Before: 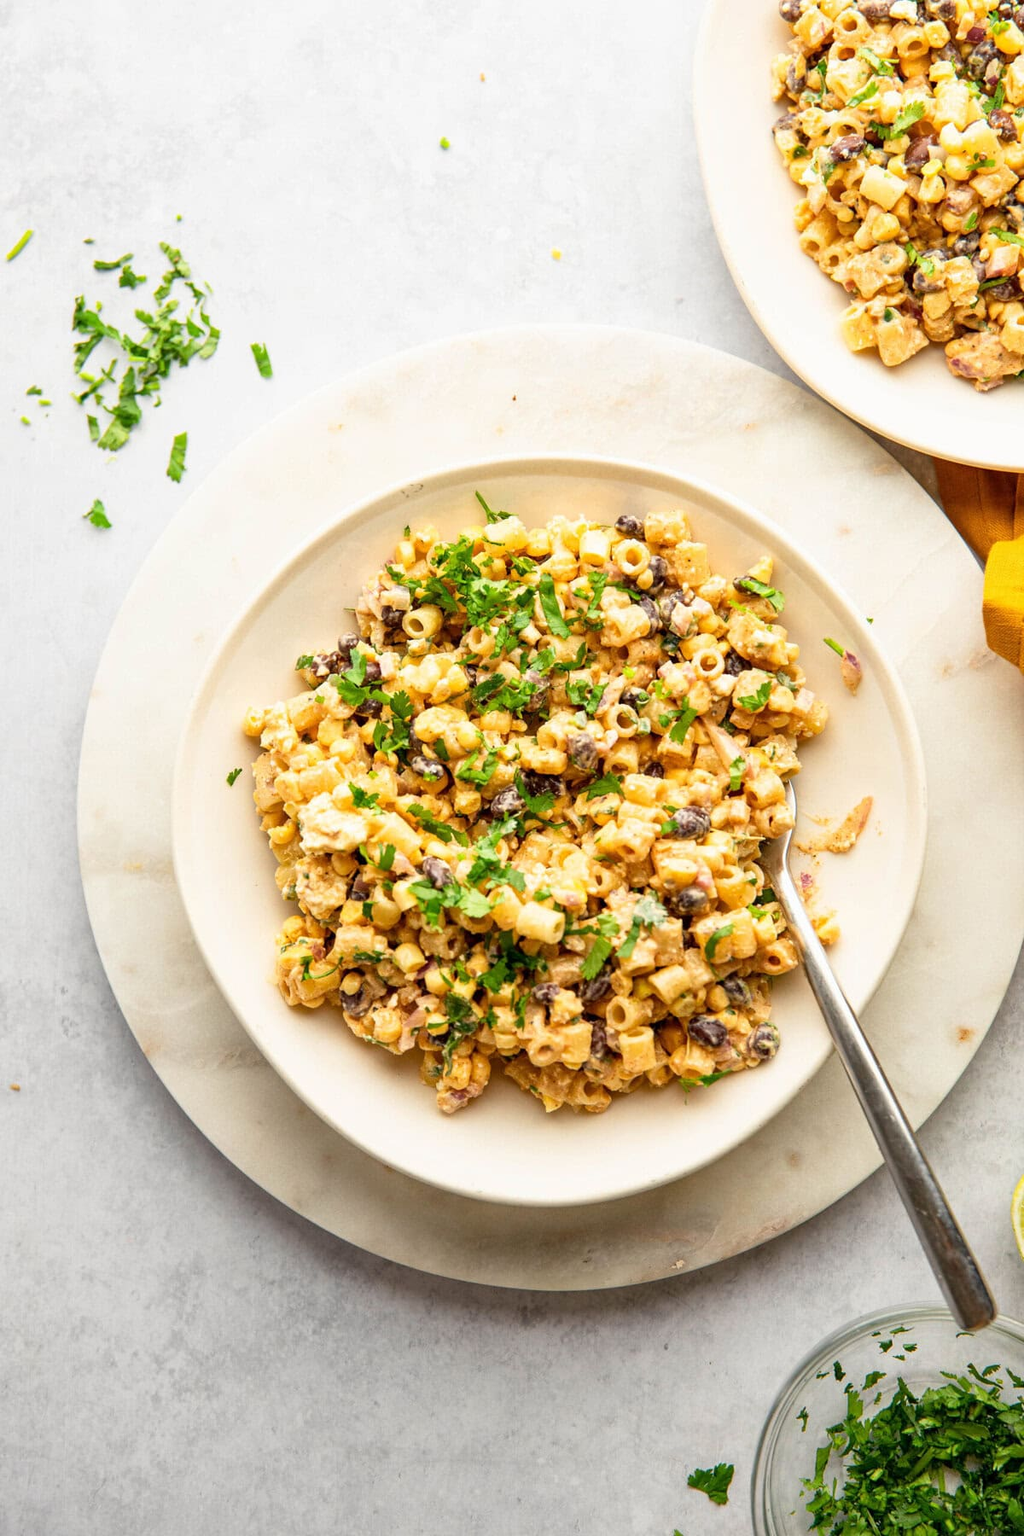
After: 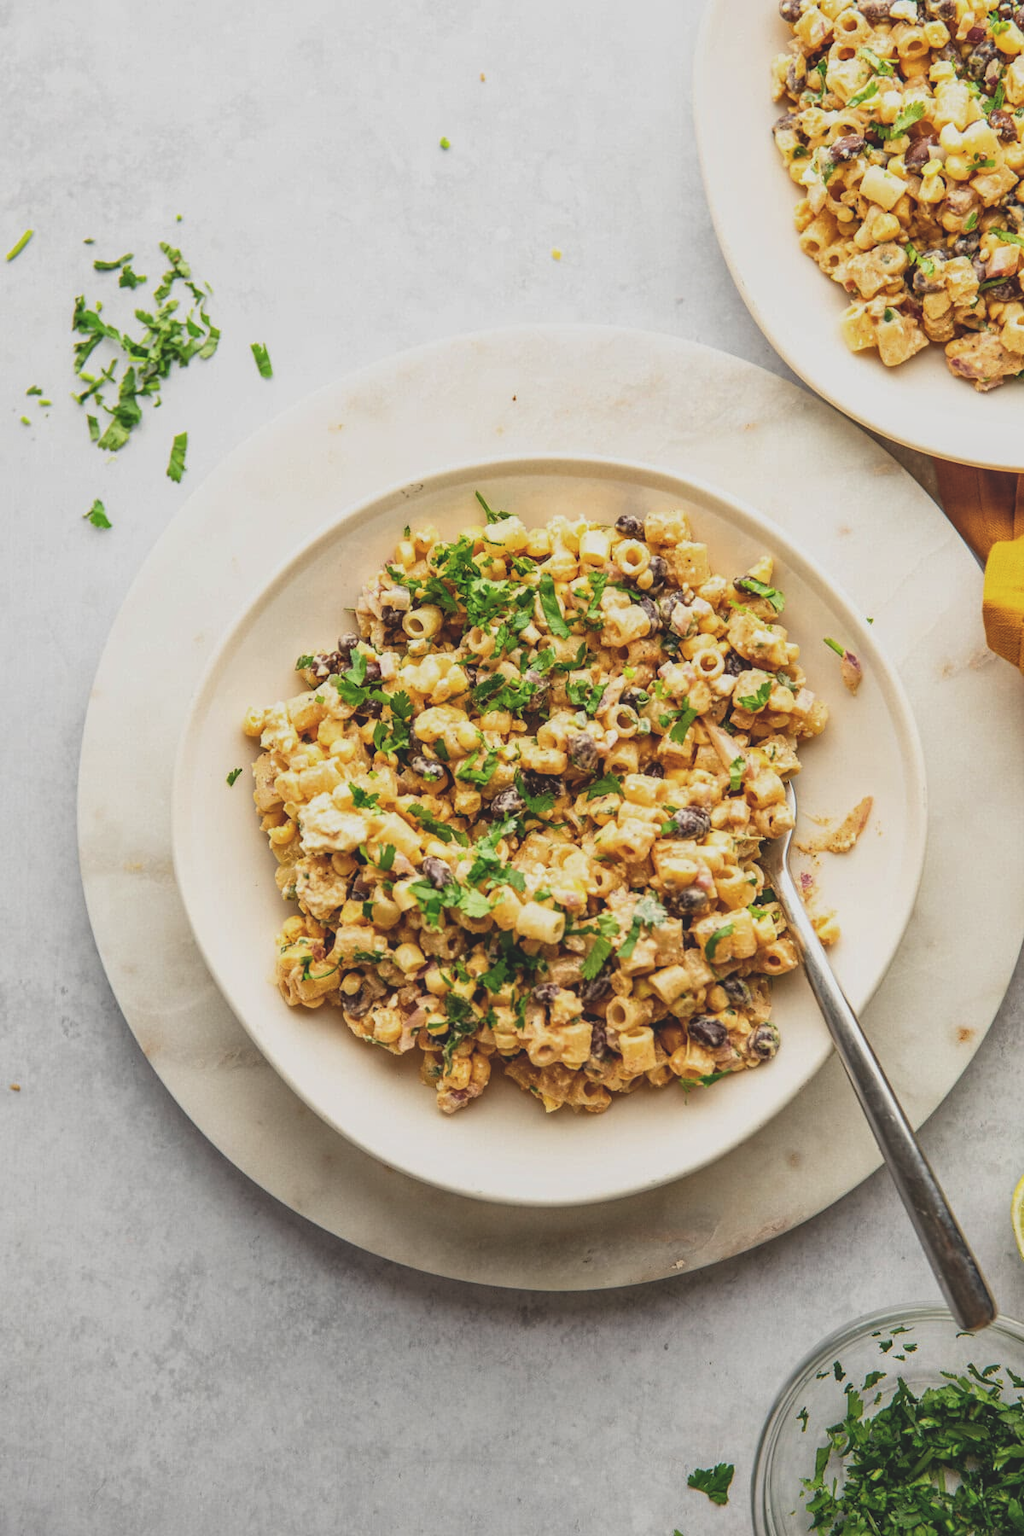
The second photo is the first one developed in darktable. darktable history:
local contrast: on, module defaults
exposure: black level correction -0.035, exposure -0.495 EV, compensate exposure bias true, compensate highlight preservation false
